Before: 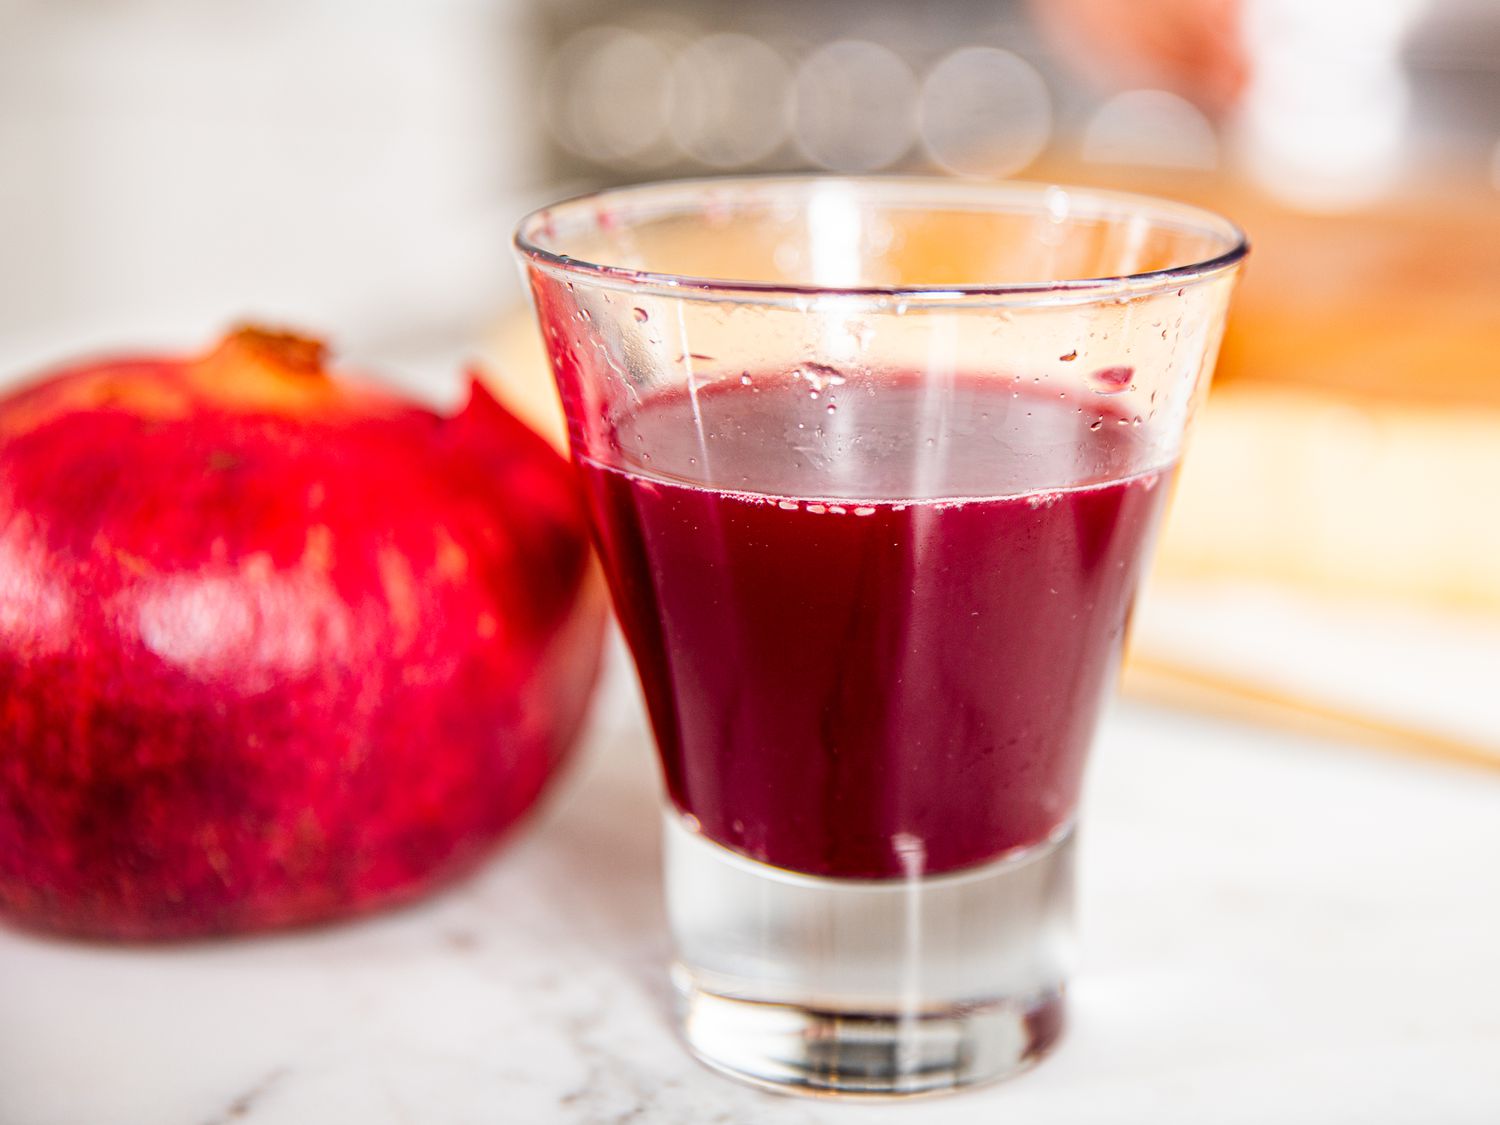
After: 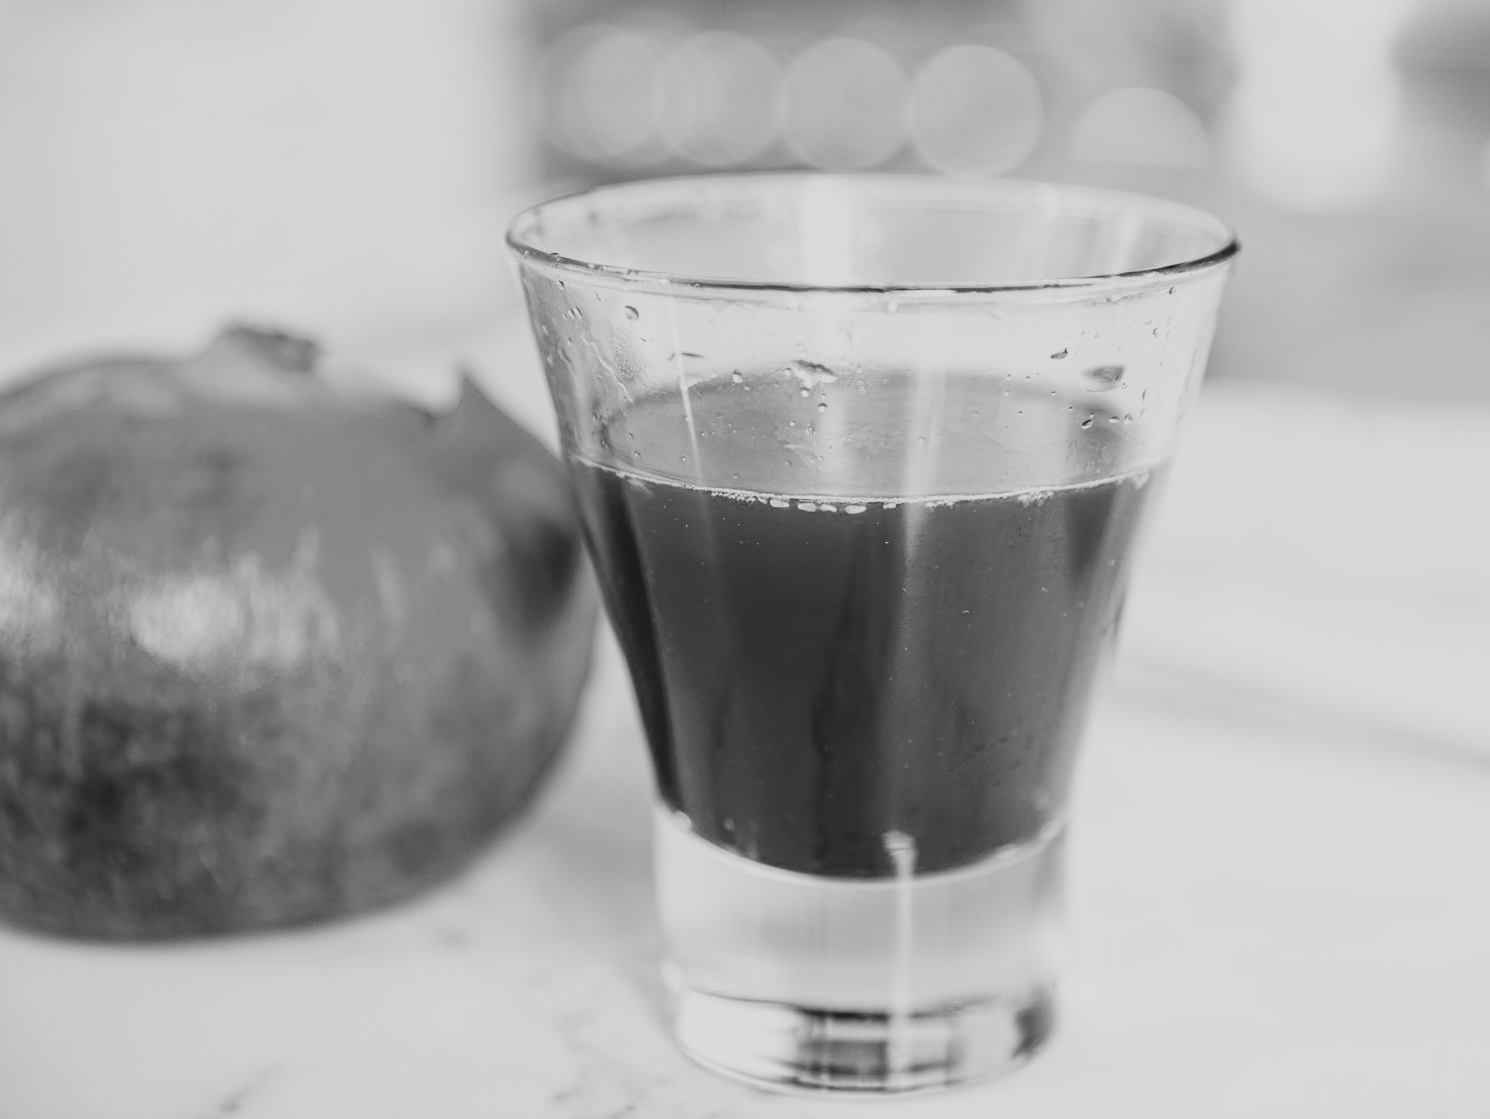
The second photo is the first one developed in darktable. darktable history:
monochrome: on, module defaults
crop and rotate: left 0.614%, top 0.179%, bottom 0.309%
local contrast: highlights 68%, shadows 68%, detail 82%, midtone range 0.325
tone equalizer: on, module defaults
filmic rgb: middle gray luminance 18.42%, black relative exposure -9 EV, white relative exposure 3.75 EV, threshold 6 EV, target black luminance 0%, hardness 4.85, latitude 67.35%, contrast 0.955, highlights saturation mix 20%, shadows ↔ highlights balance 21.36%, add noise in highlights 0, preserve chrominance luminance Y, color science v3 (2019), use custom middle-gray values true, iterations of high-quality reconstruction 0, contrast in highlights soft, enable highlight reconstruction true
contrast brightness saturation: contrast 0.15, brightness 0.05
